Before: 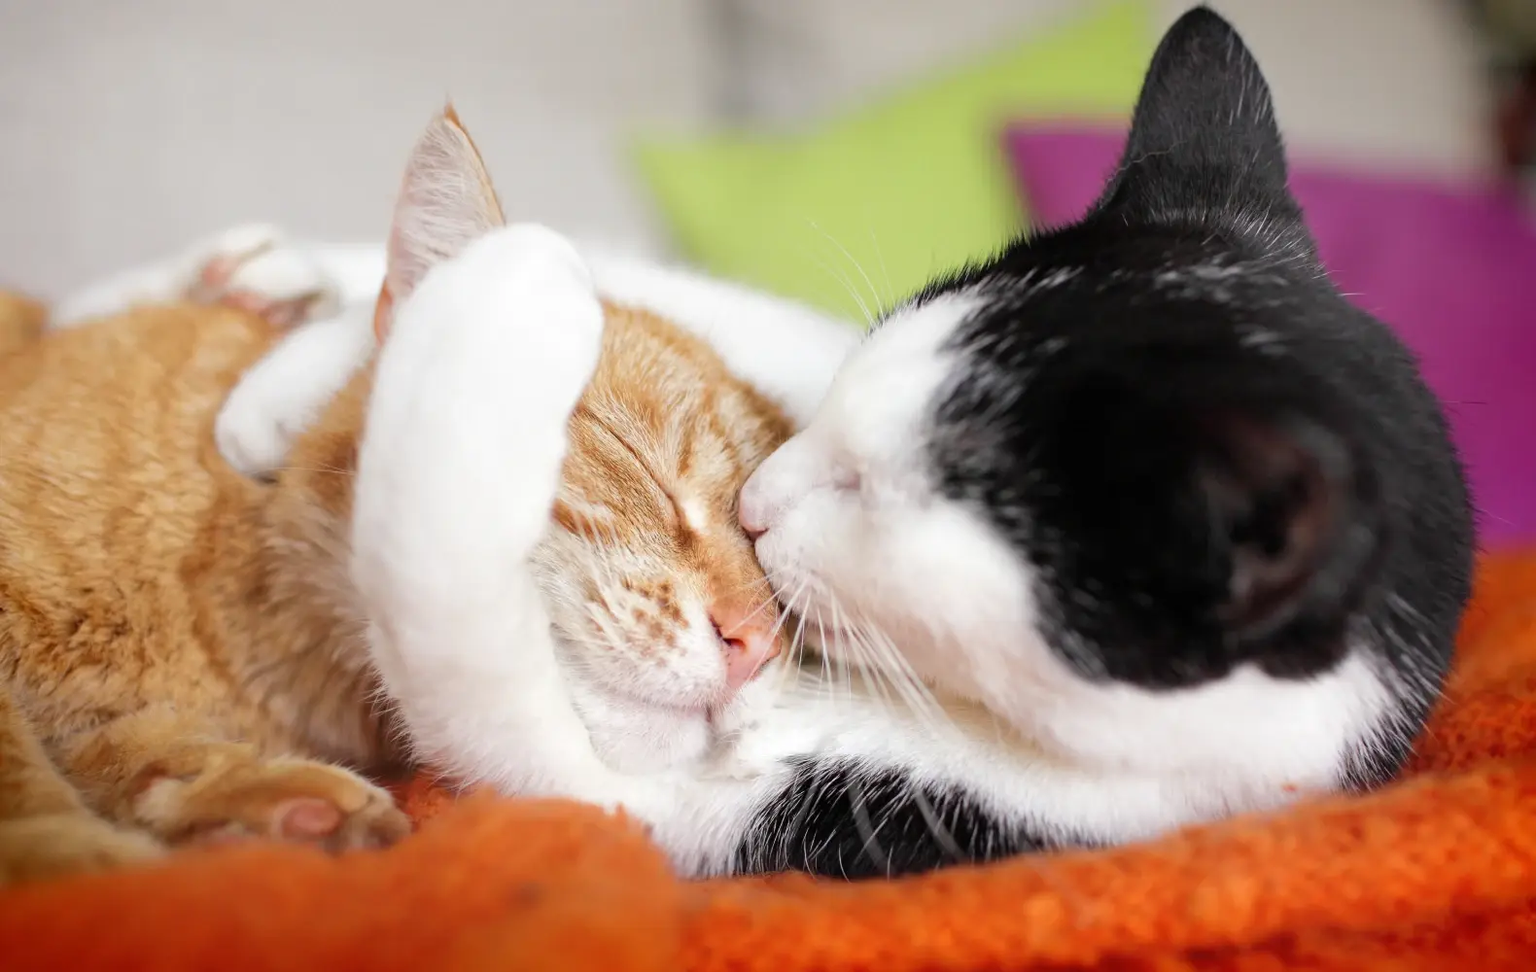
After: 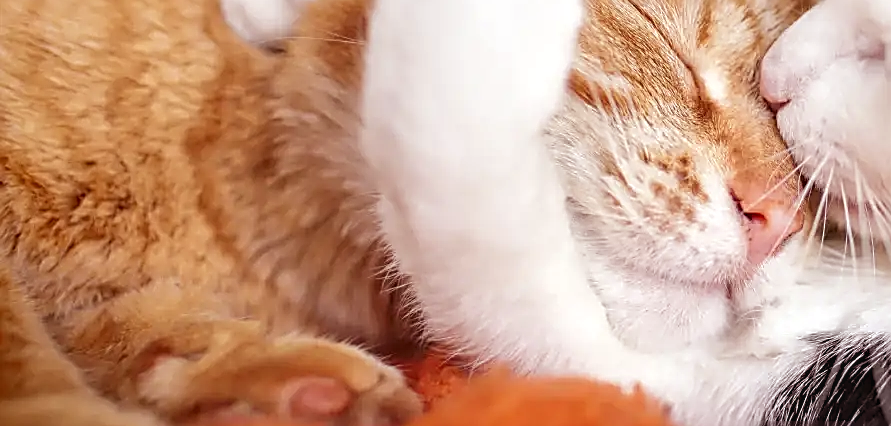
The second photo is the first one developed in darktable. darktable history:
crop: top 44.483%, right 43.593%, bottom 12.892%
sharpen: amount 0.901
local contrast: on, module defaults
rgb levels: mode RGB, independent channels, levels [[0, 0.474, 1], [0, 0.5, 1], [0, 0.5, 1]]
